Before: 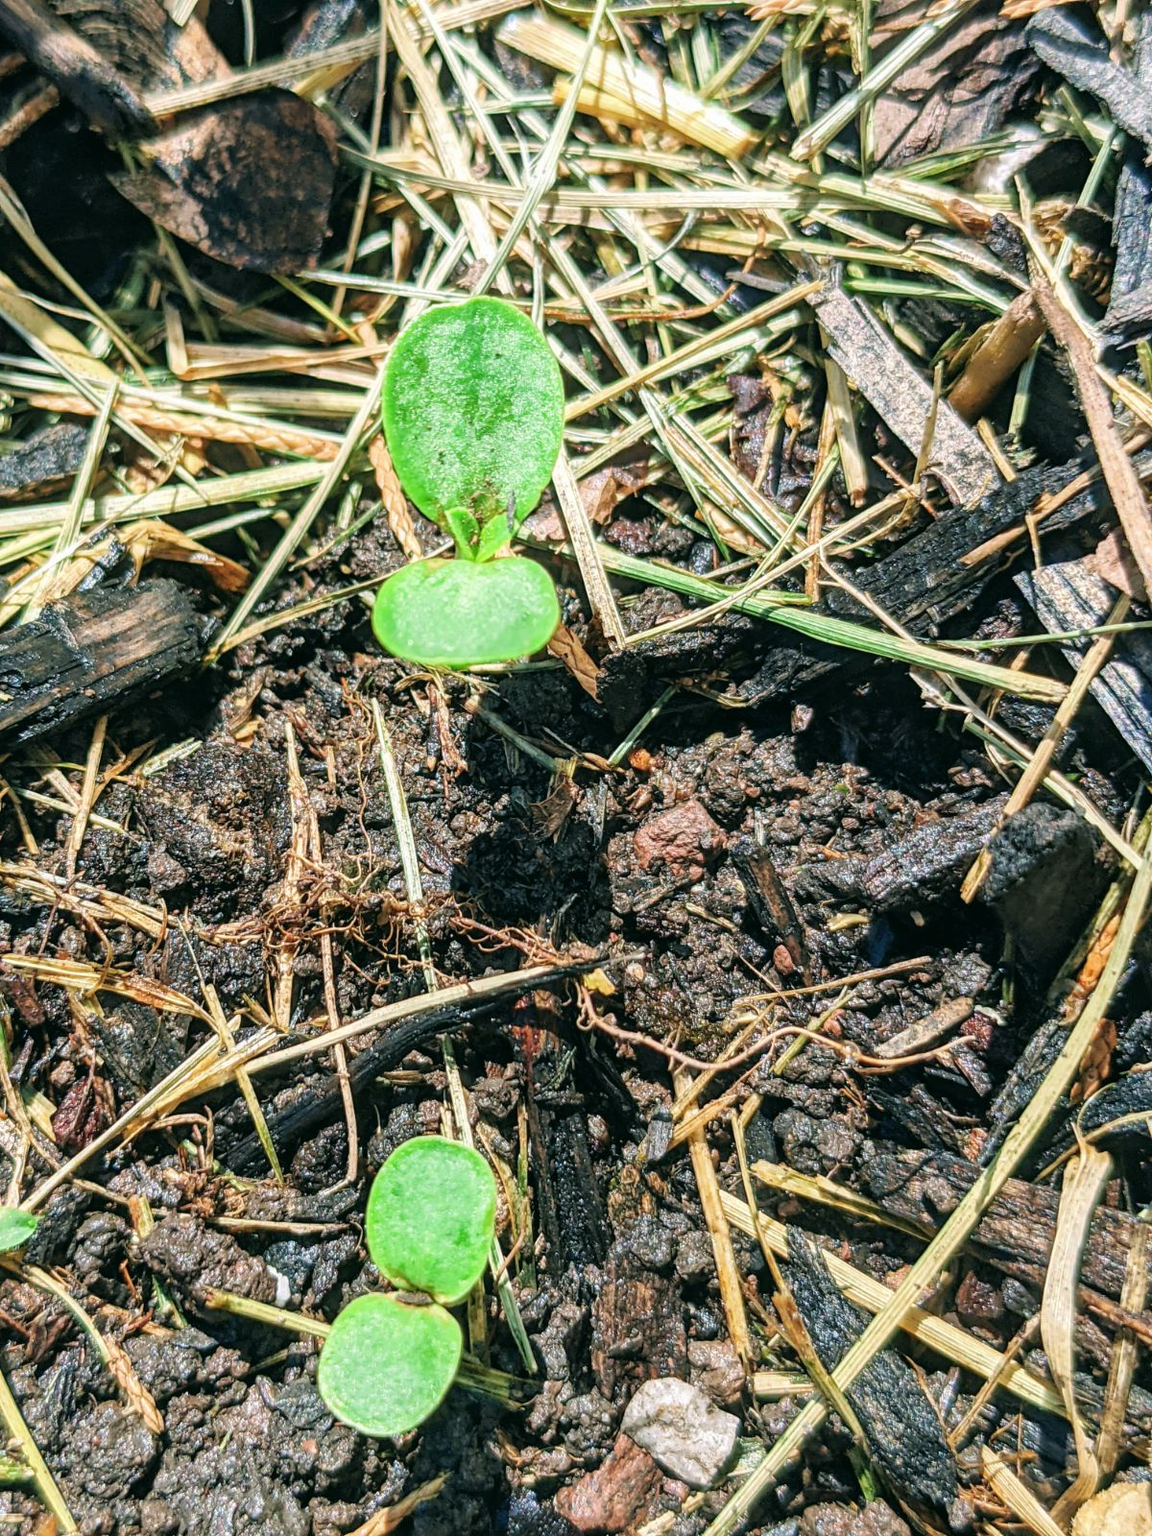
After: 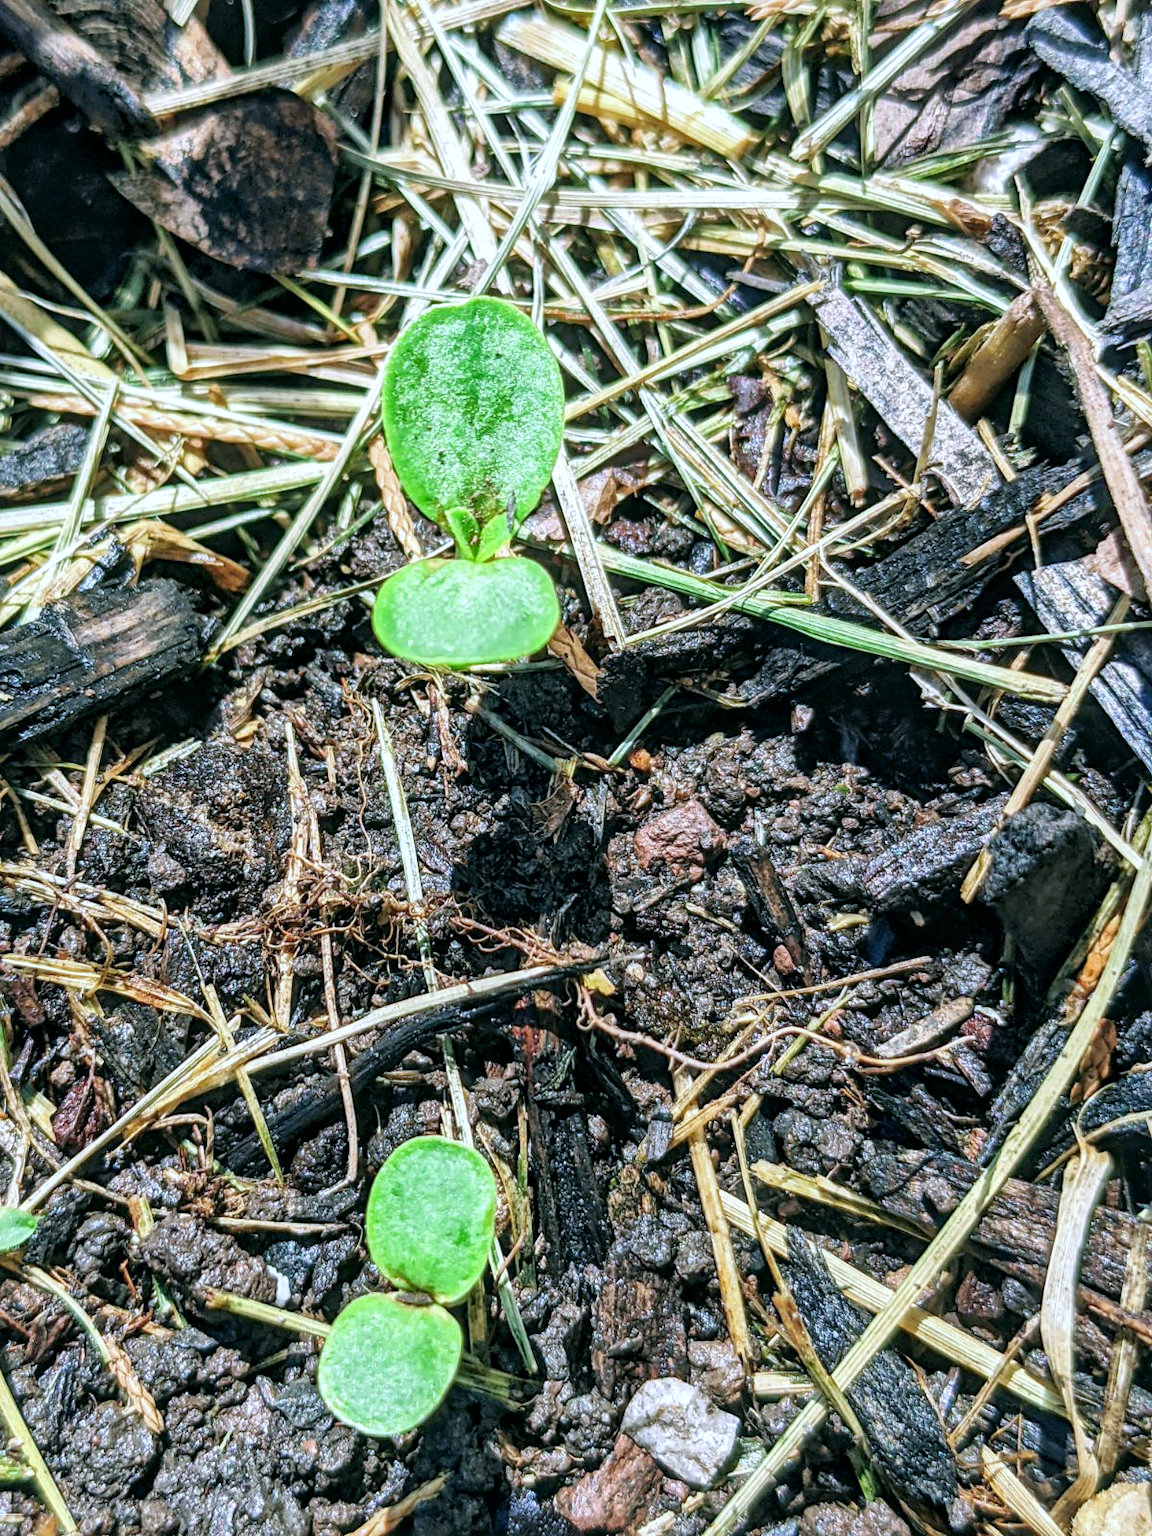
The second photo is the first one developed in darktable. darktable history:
local contrast: mode bilateral grid, contrast 20, coarseness 20, detail 150%, midtone range 0.2
exposure: compensate highlight preservation false
white balance: red 0.926, green 1.003, blue 1.133
